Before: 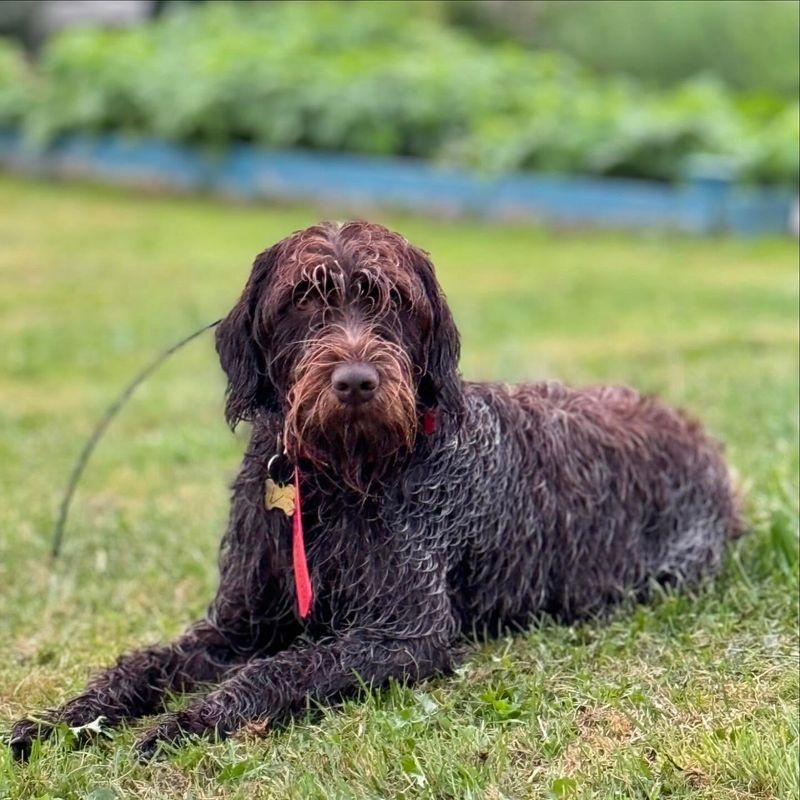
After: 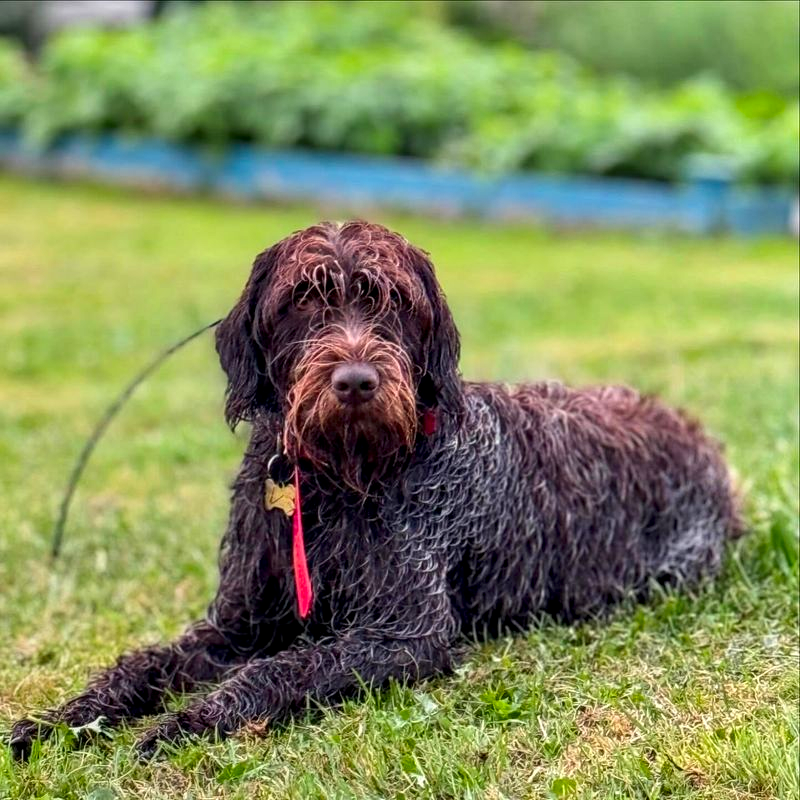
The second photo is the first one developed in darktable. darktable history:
contrast brightness saturation: contrast 0.091, saturation 0.283
local contrast: detail 130%
